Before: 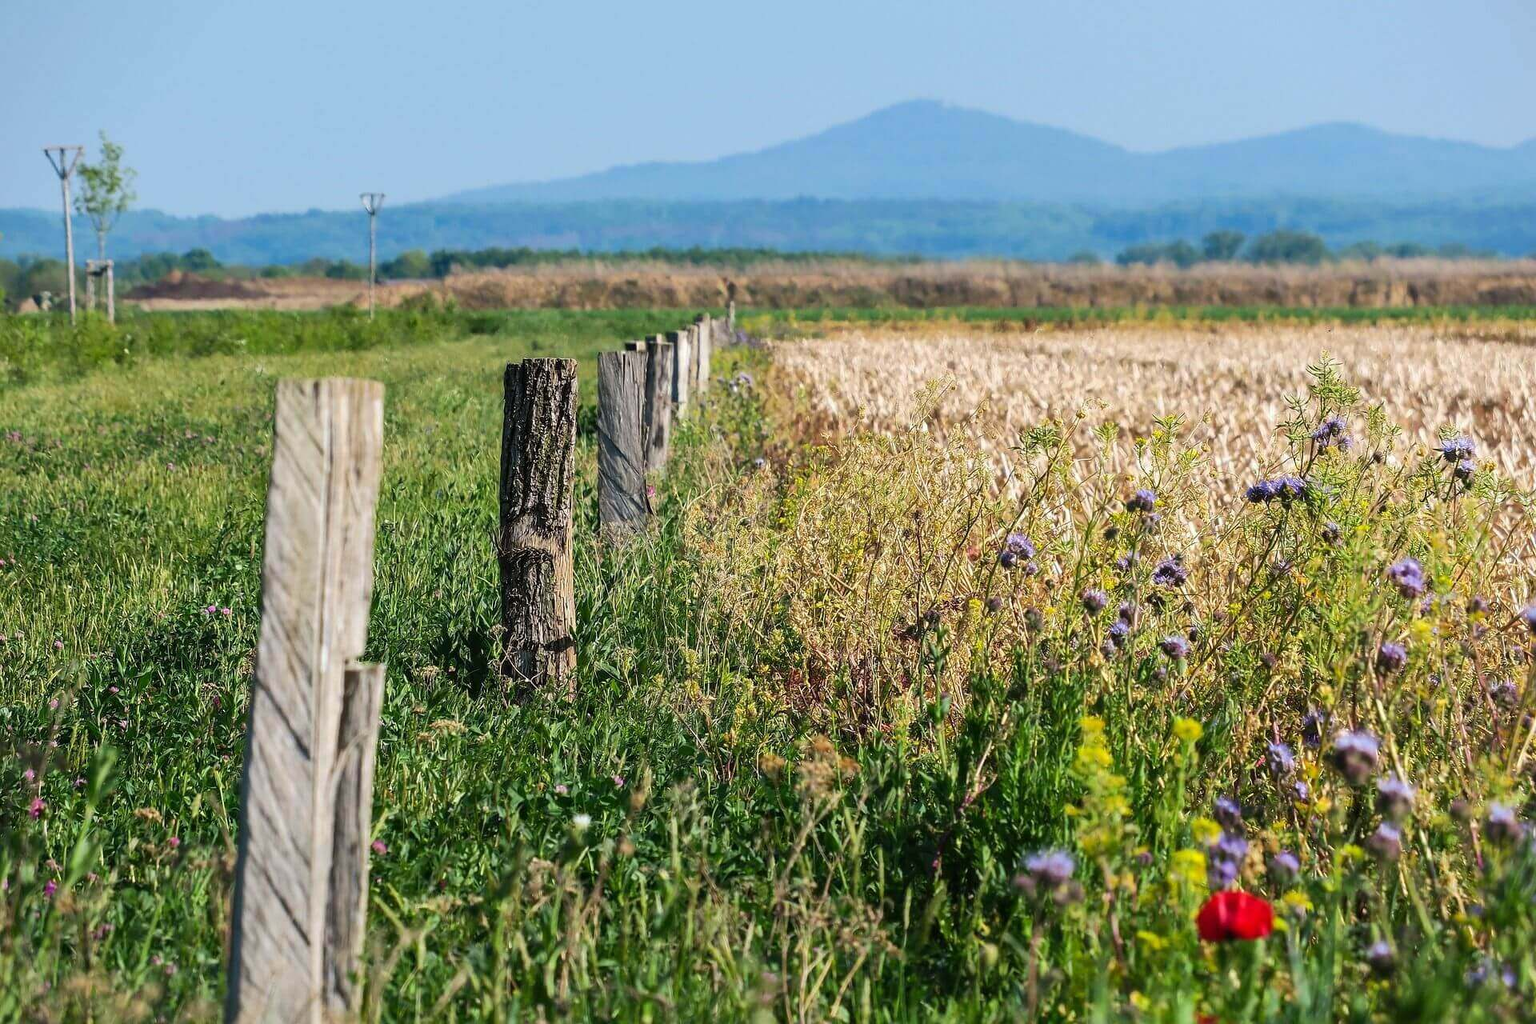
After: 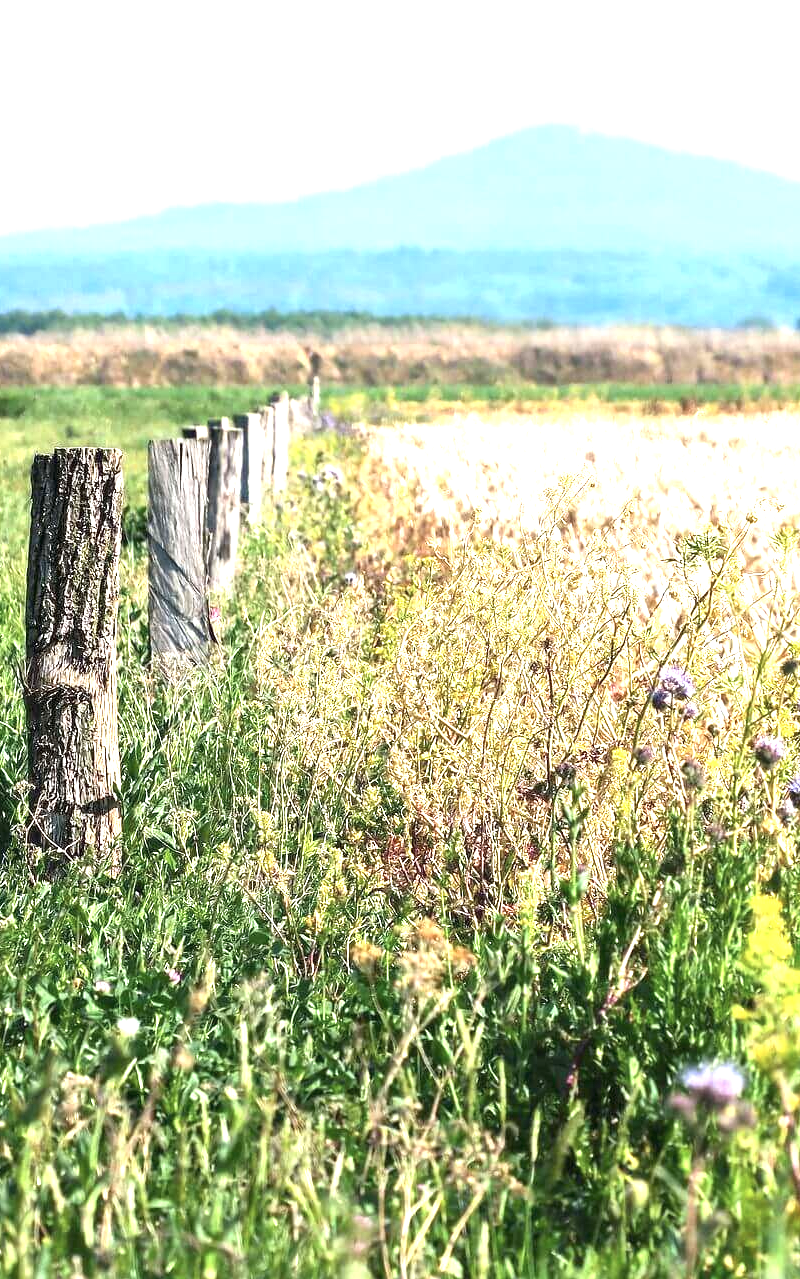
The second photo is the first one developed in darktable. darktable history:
crop: left 31.229%, right 27.105%
exposure: exposure 1.5 EV, compensate highlight preservation false
contrast brightness saturation: saturation -0.17
